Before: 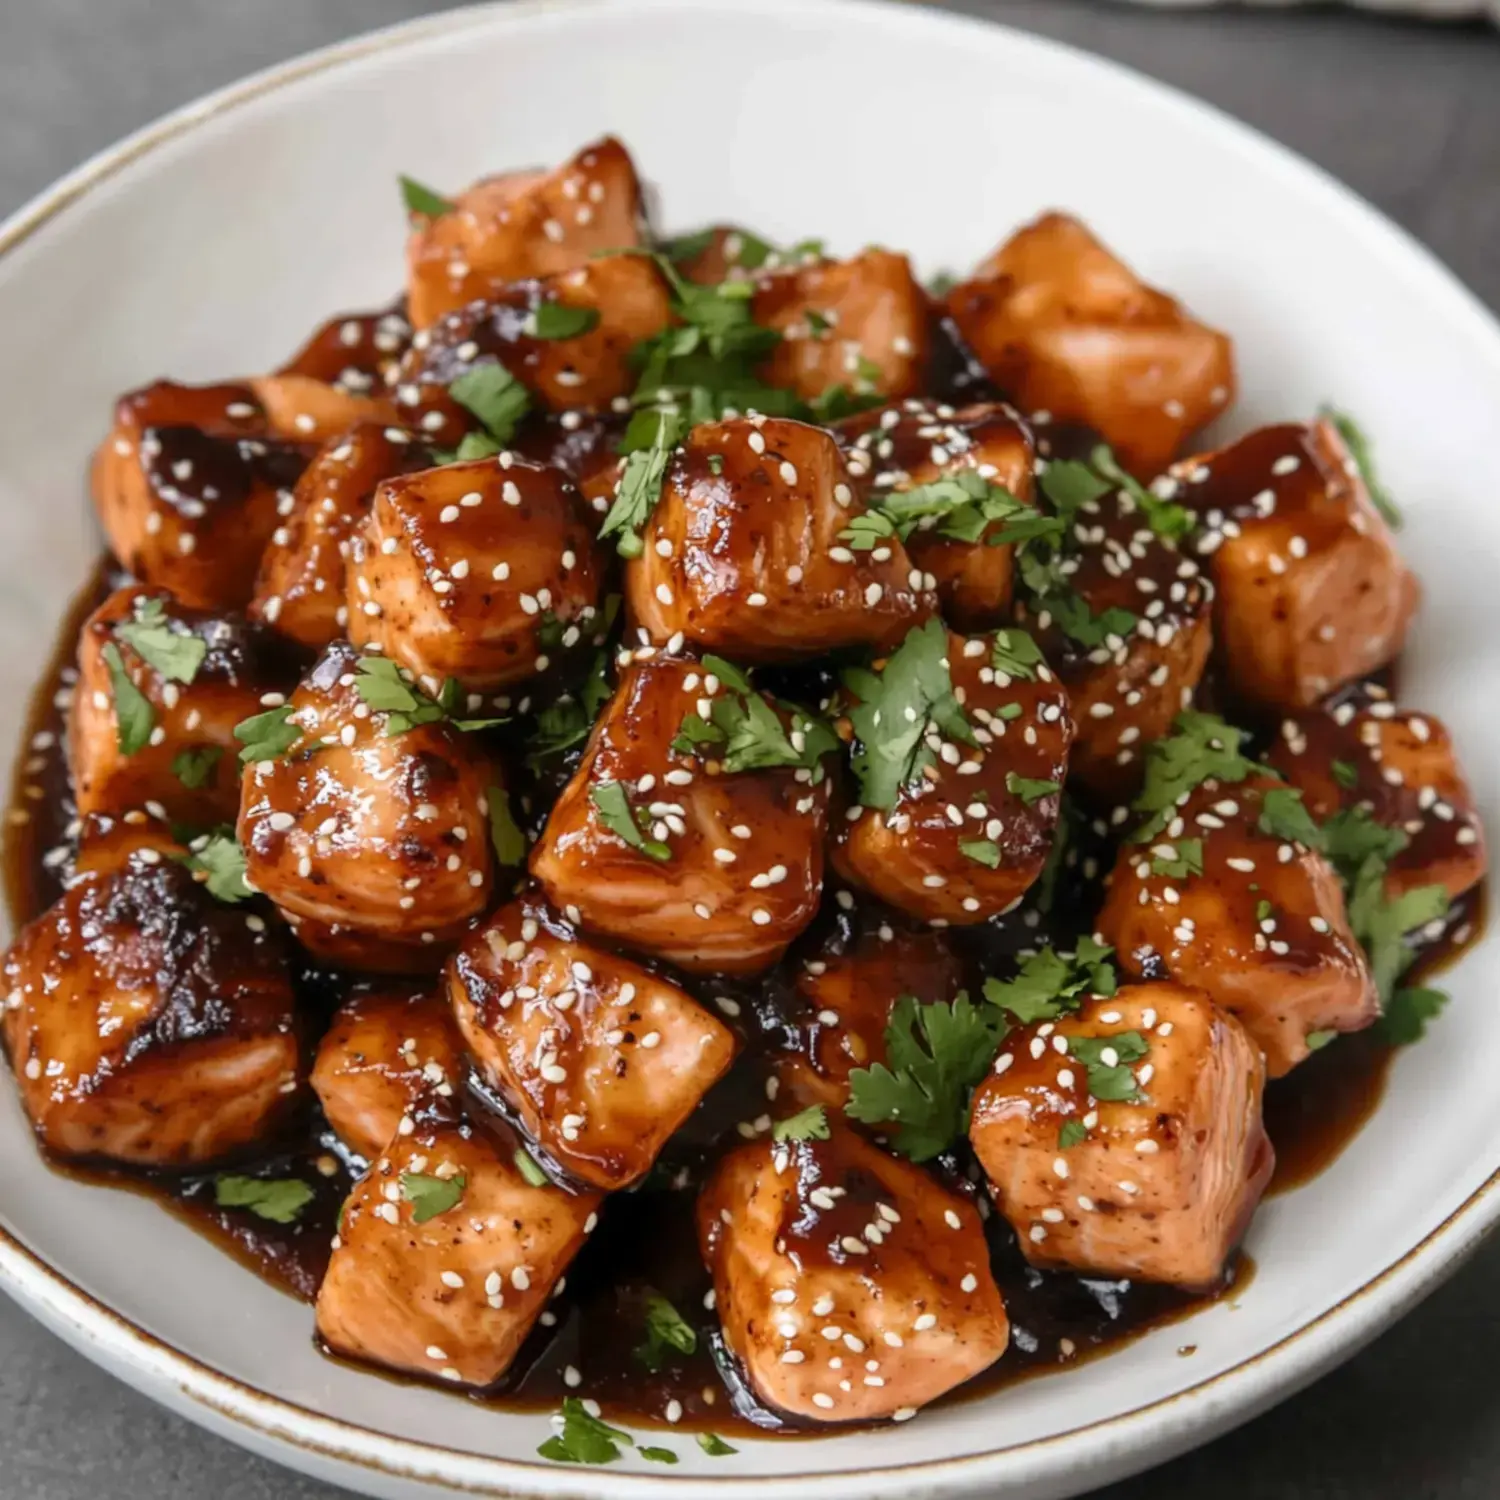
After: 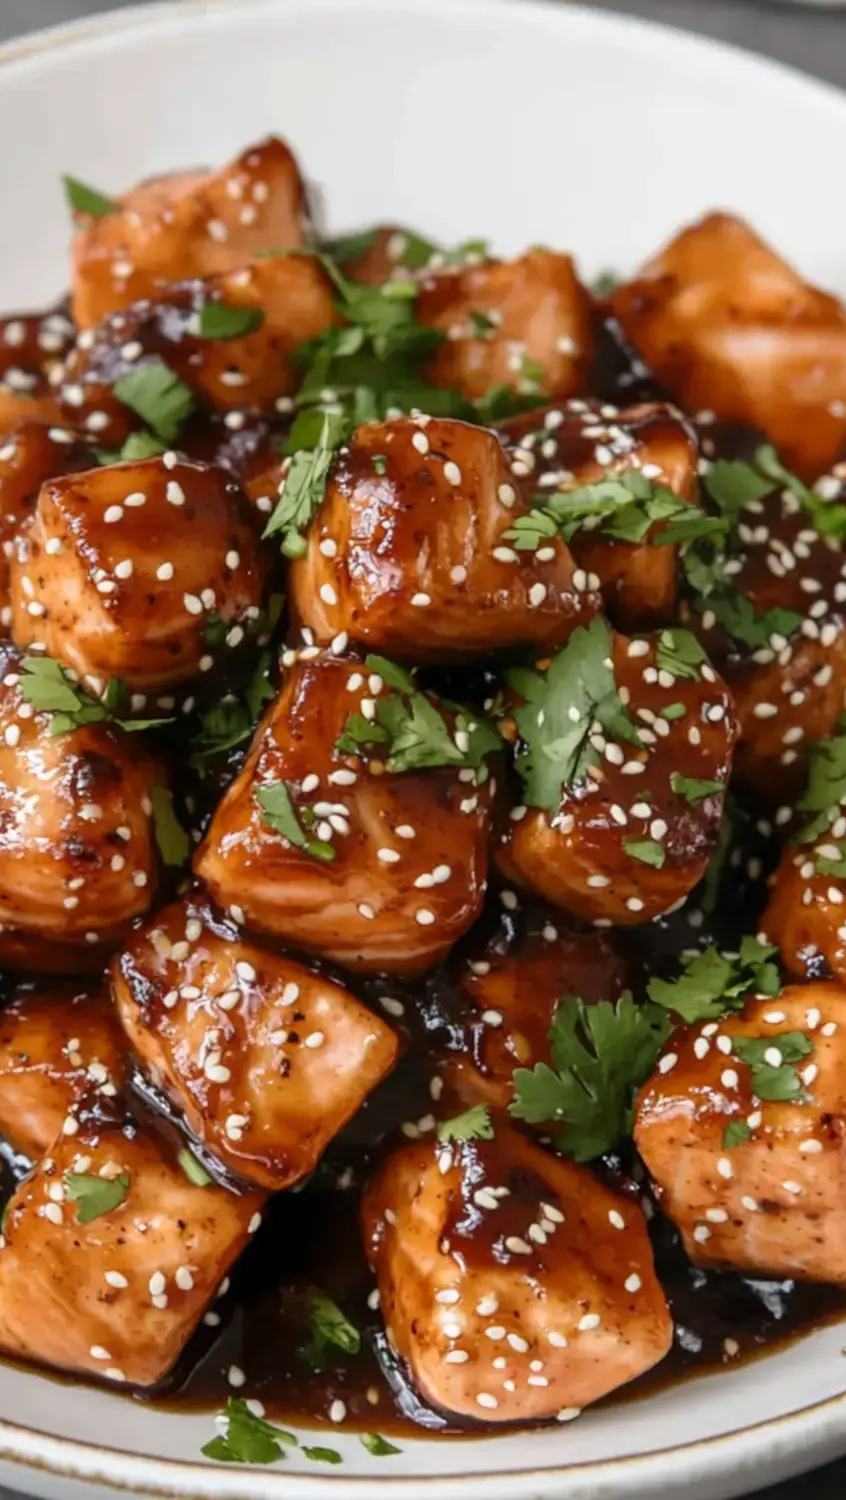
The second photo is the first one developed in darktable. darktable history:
crop and rotate: left 22.426%, right 21.144%
